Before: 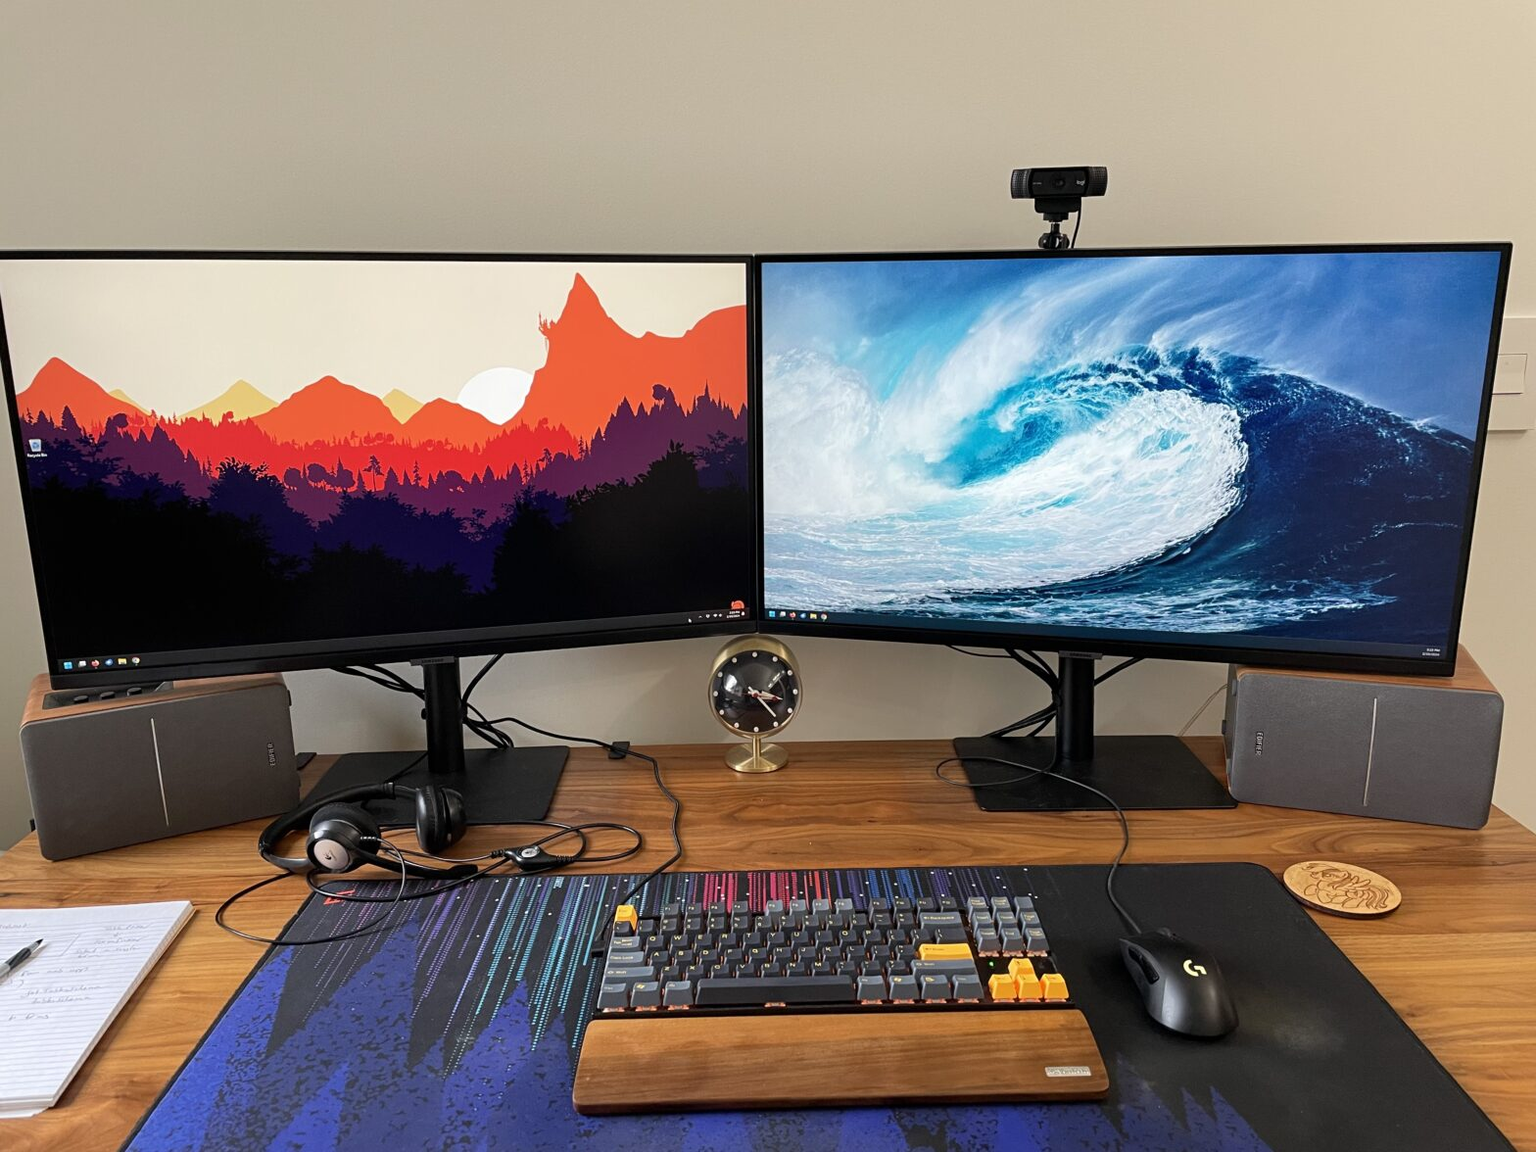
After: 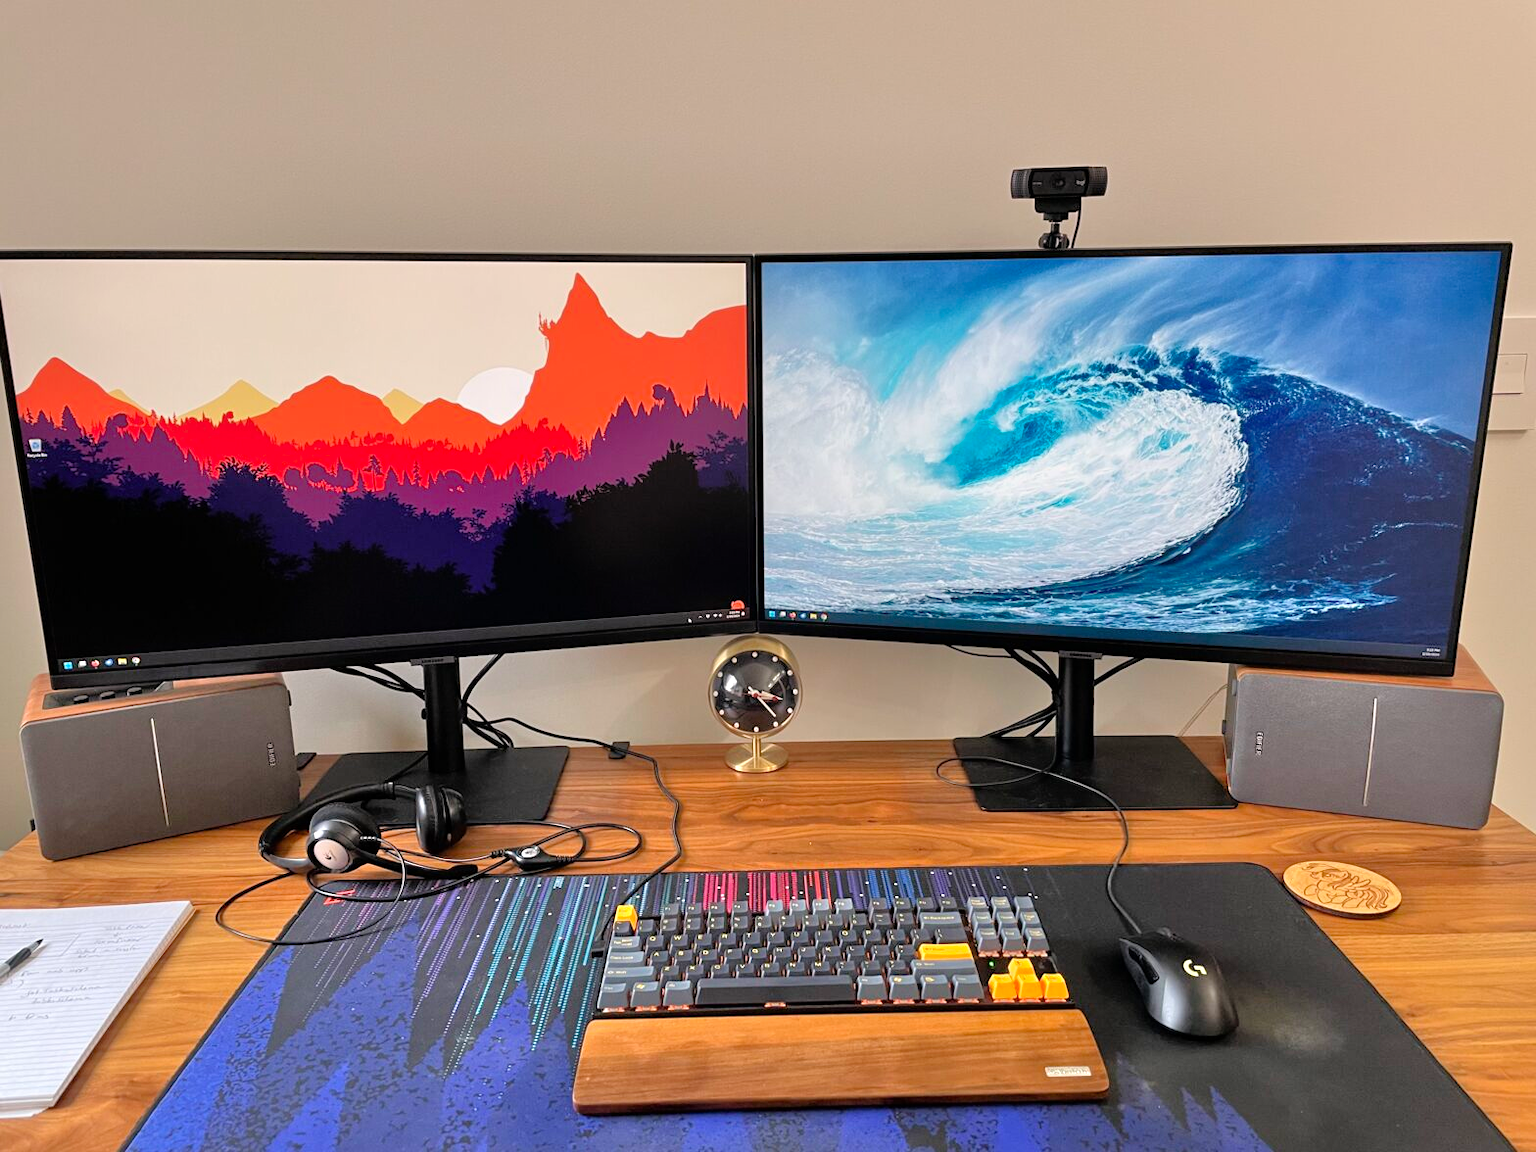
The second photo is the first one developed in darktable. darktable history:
tone equalizer: -7 EV 0.15 EV, -6 EV 0.6 EV, -5 EV 1.15 EV, -4 EV 1.33 EV, -3 EV 1.15 EV, -2 EV 0.6 EV, -1 EV 0.15 EV, mask exposure compensation -0.5 EV
graduated density: density 0.38 EV, hardness 21%, rotation -6.11°, saturation 32%
